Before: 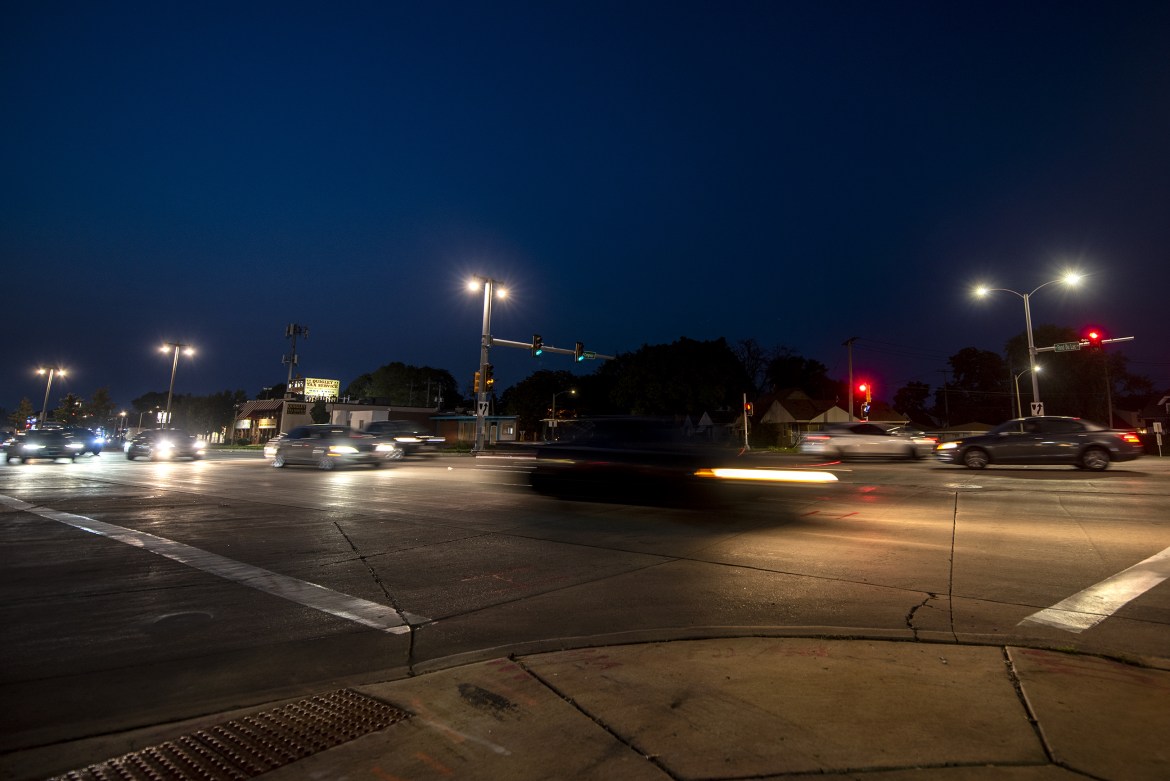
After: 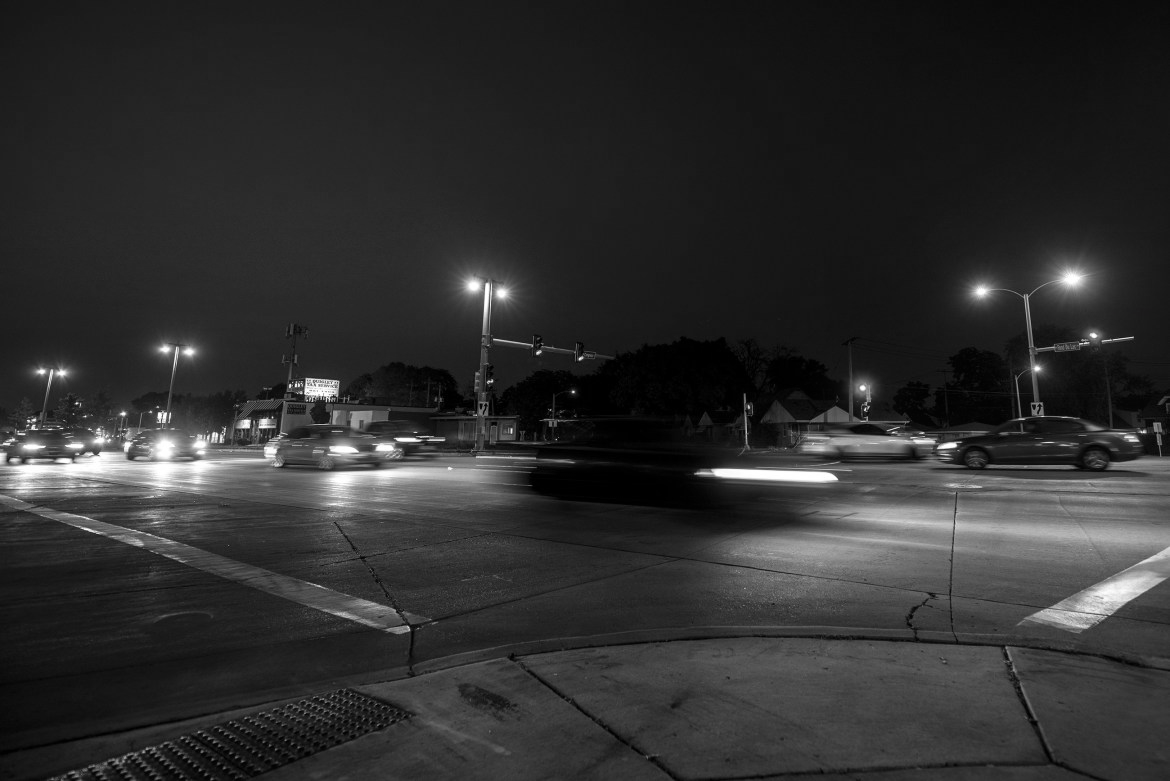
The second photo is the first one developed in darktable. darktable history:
color zones: curves: ch1 [(0, -0.014) (0.143, -0.013) (0.286, -0.013) (0.429, -0.016) (0.571, -0.019) (0.714, -0.015) (0.857, 0.002) (1, -0.014)]
